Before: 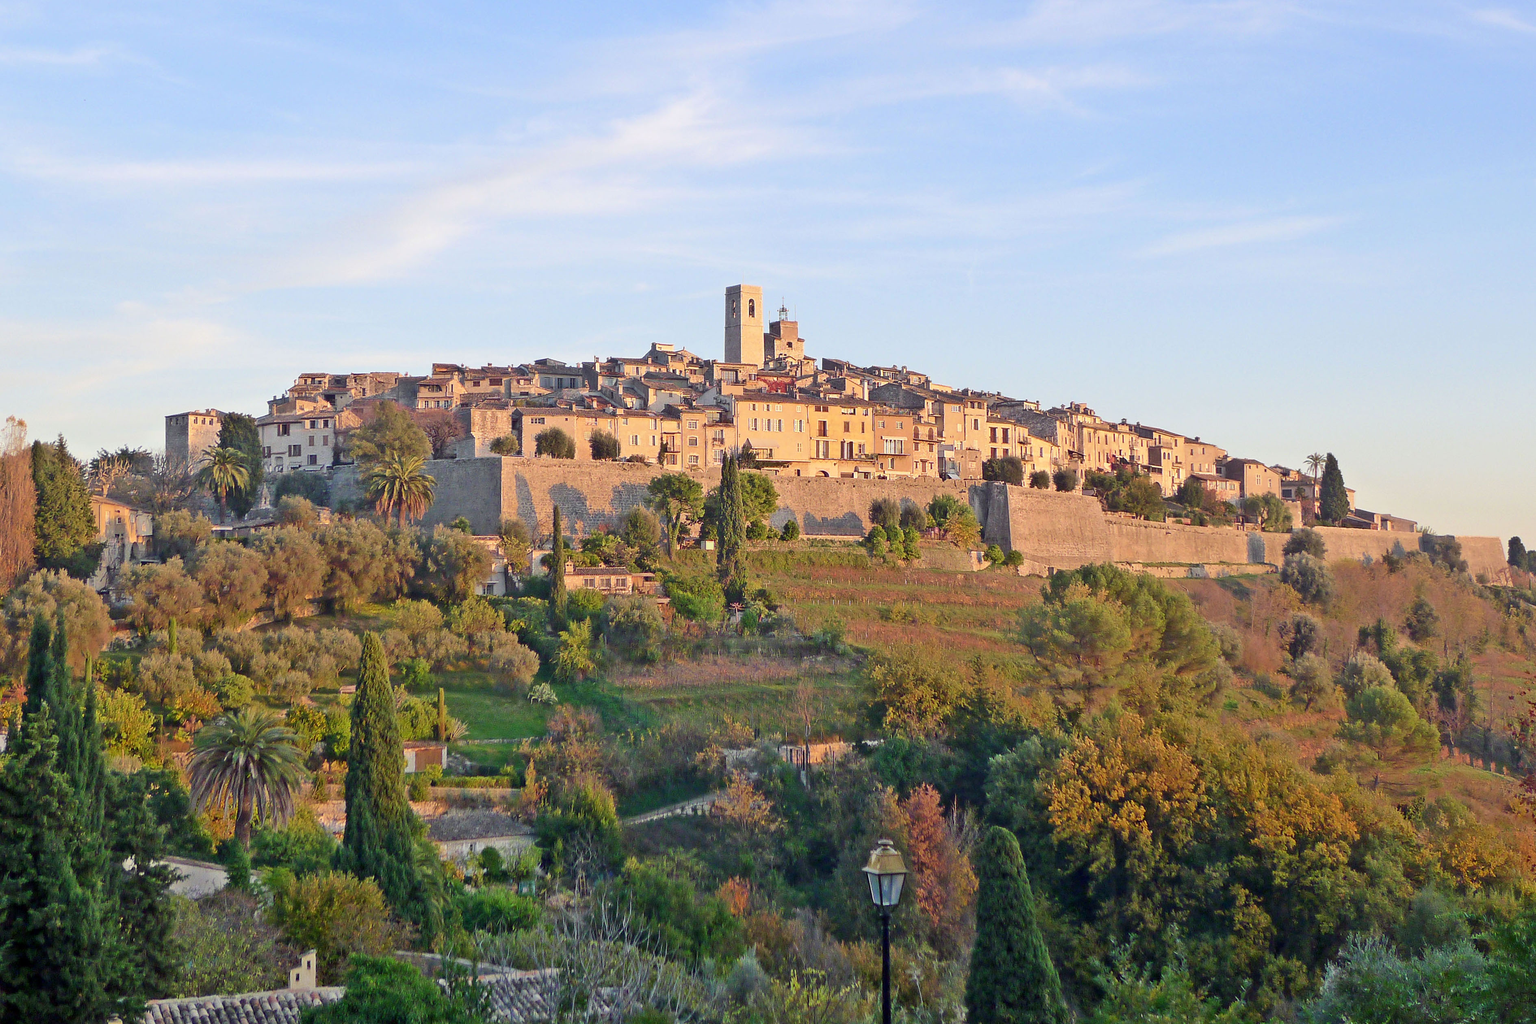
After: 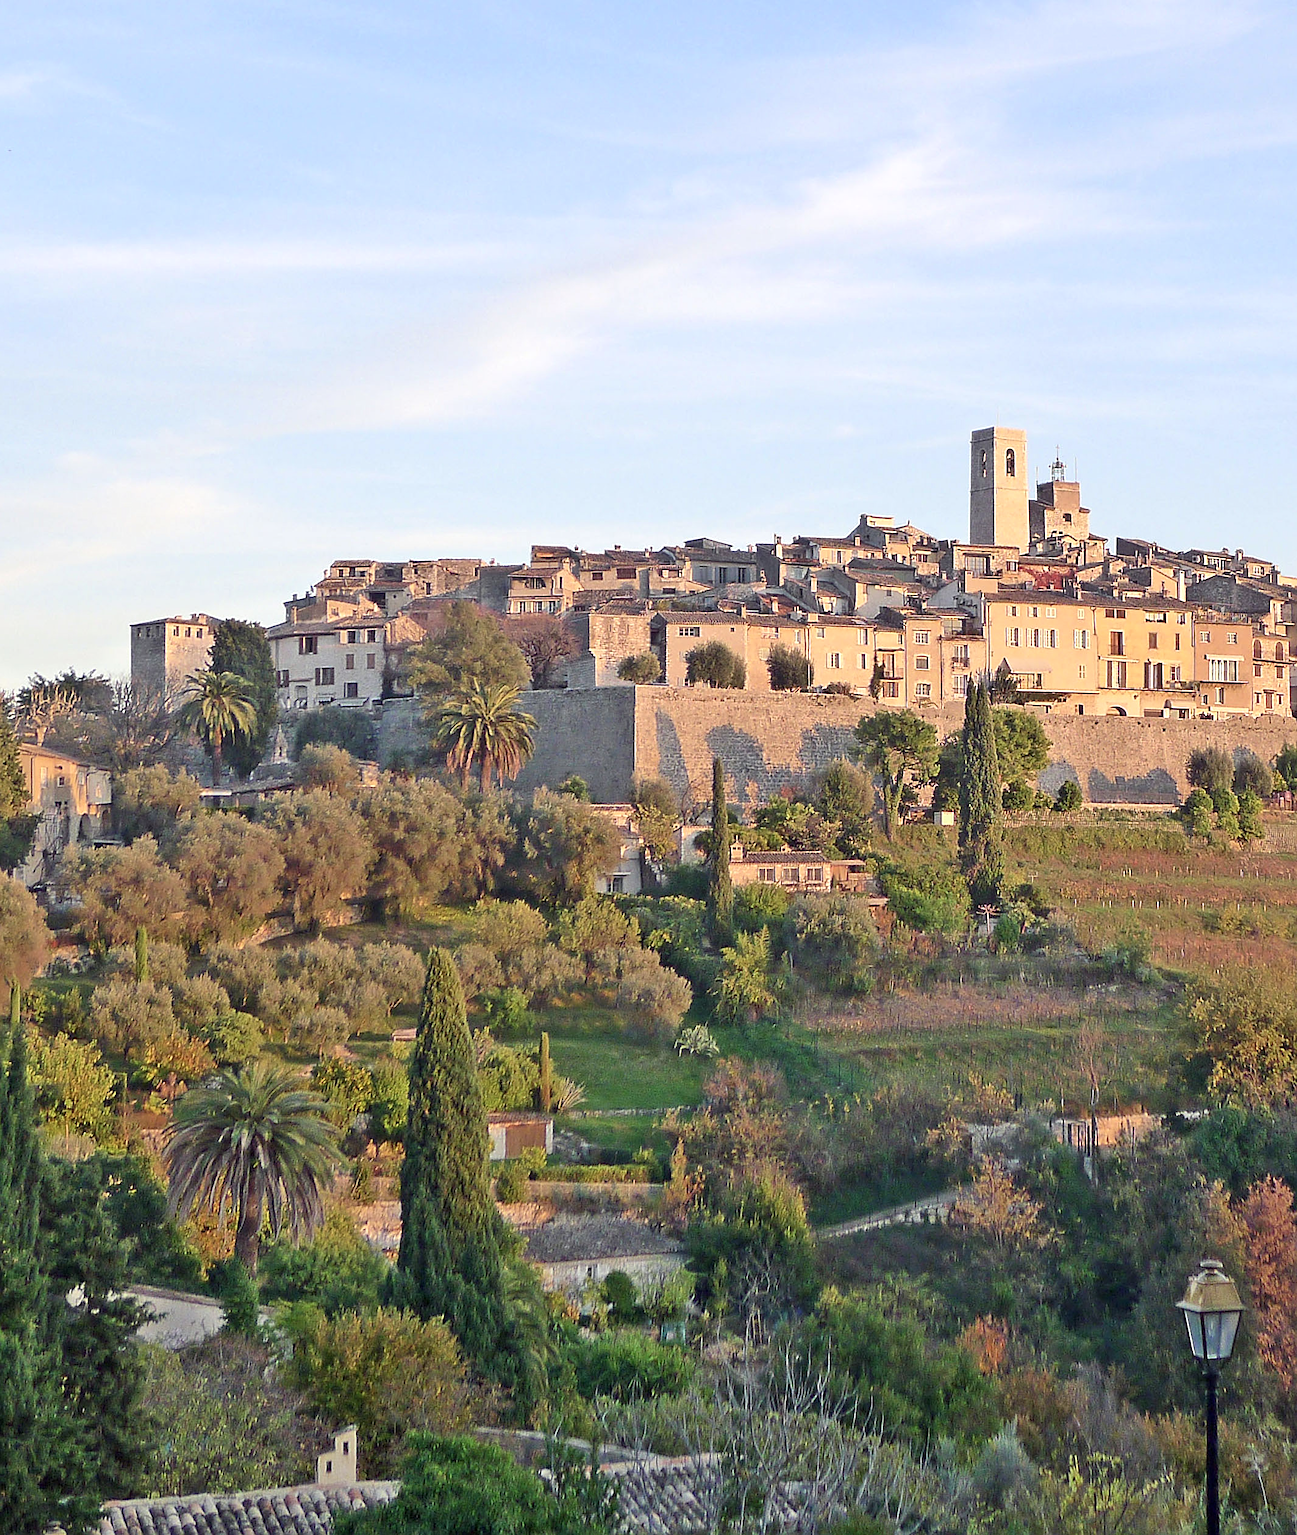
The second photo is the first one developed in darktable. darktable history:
exposure: exposure 0.2 EV, compensate highlight preservation false
crop: left 5.114%, right 38.589%
contrast brightness saturation: saturation -0.17
sharpen: on, module defaults
